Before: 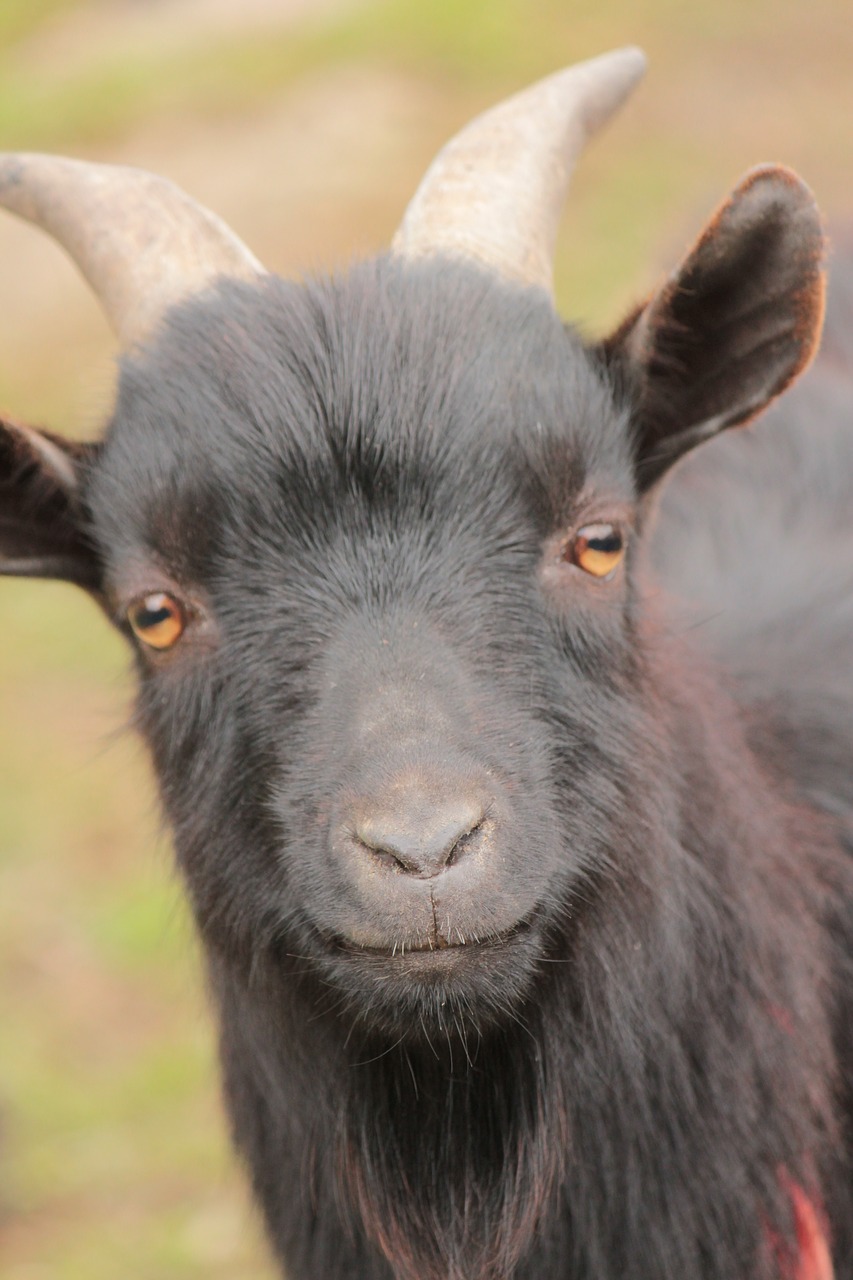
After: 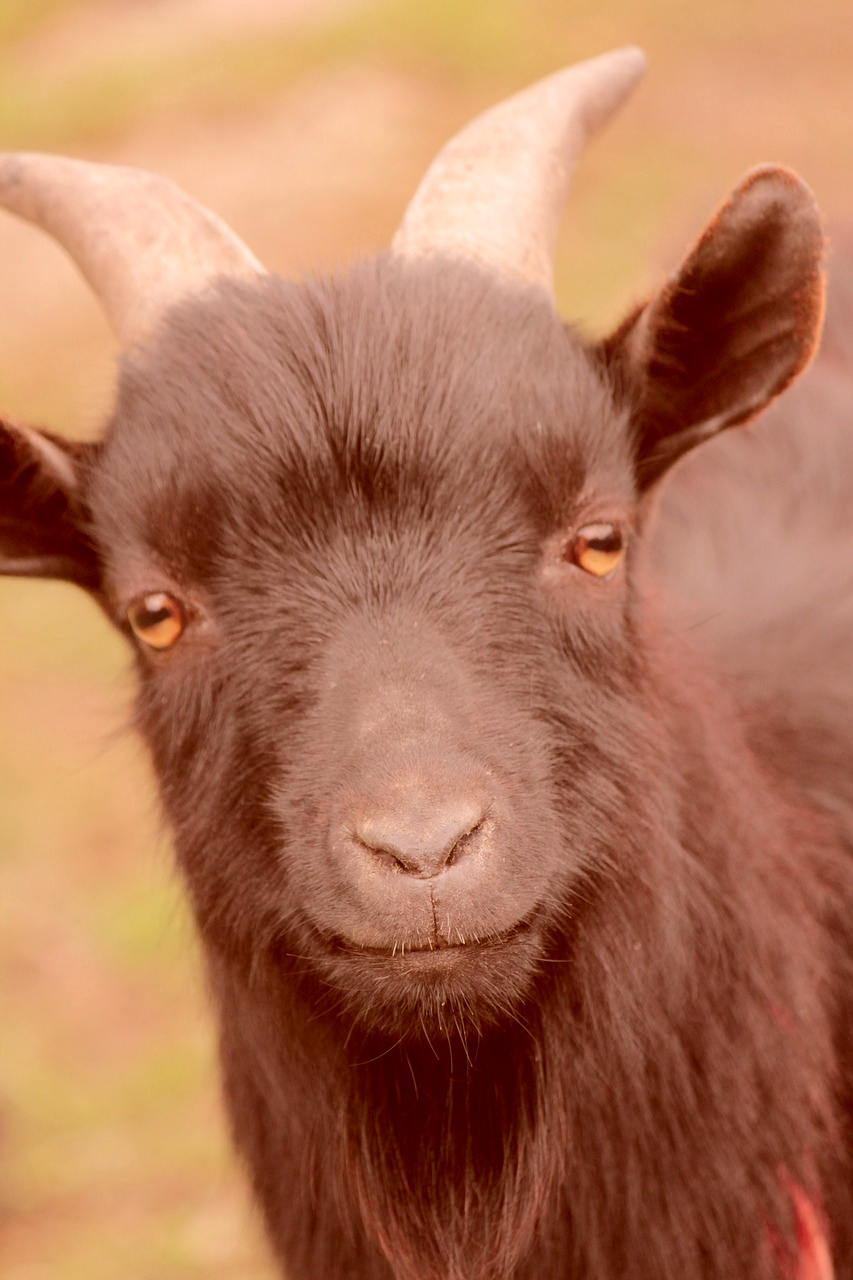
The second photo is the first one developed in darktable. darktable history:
color correction: highlights a* 9.37, highlights b* 8.75, shadows a* 39.9, shadows b* 39.37, saturation 0.81
exposure: compensate highlight preservation false
